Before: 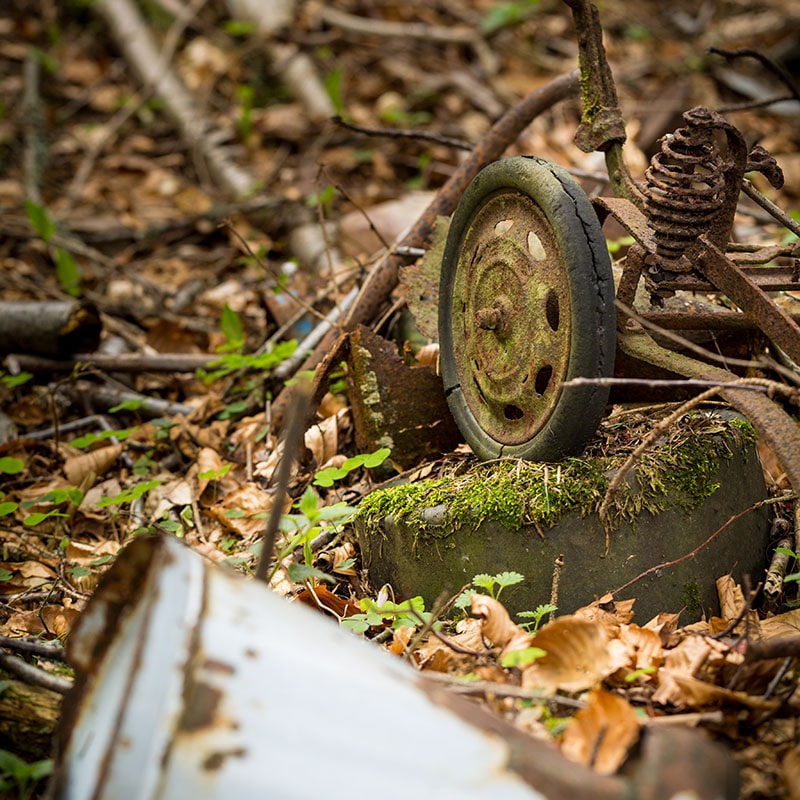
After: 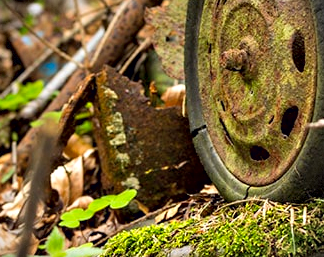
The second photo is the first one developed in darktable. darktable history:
contrast equalizer: octaves 7, y [[0.528, 0.548, 0.563, 0.562, 0.546, 0.526], [0.55 ×6], [0 ×6], [0 ×6], [0 ×6]]
crop: left 31.874%, top 32.423%, right 27.597%, bottom 35.351%
contrast brightness saturation: contrast 0.031, brightness 0.061, saturation 0.129
vignetting: fall-off start 99.16%, fall-off radius 65.02%, automatic ratio true, dithering 8-bit output
